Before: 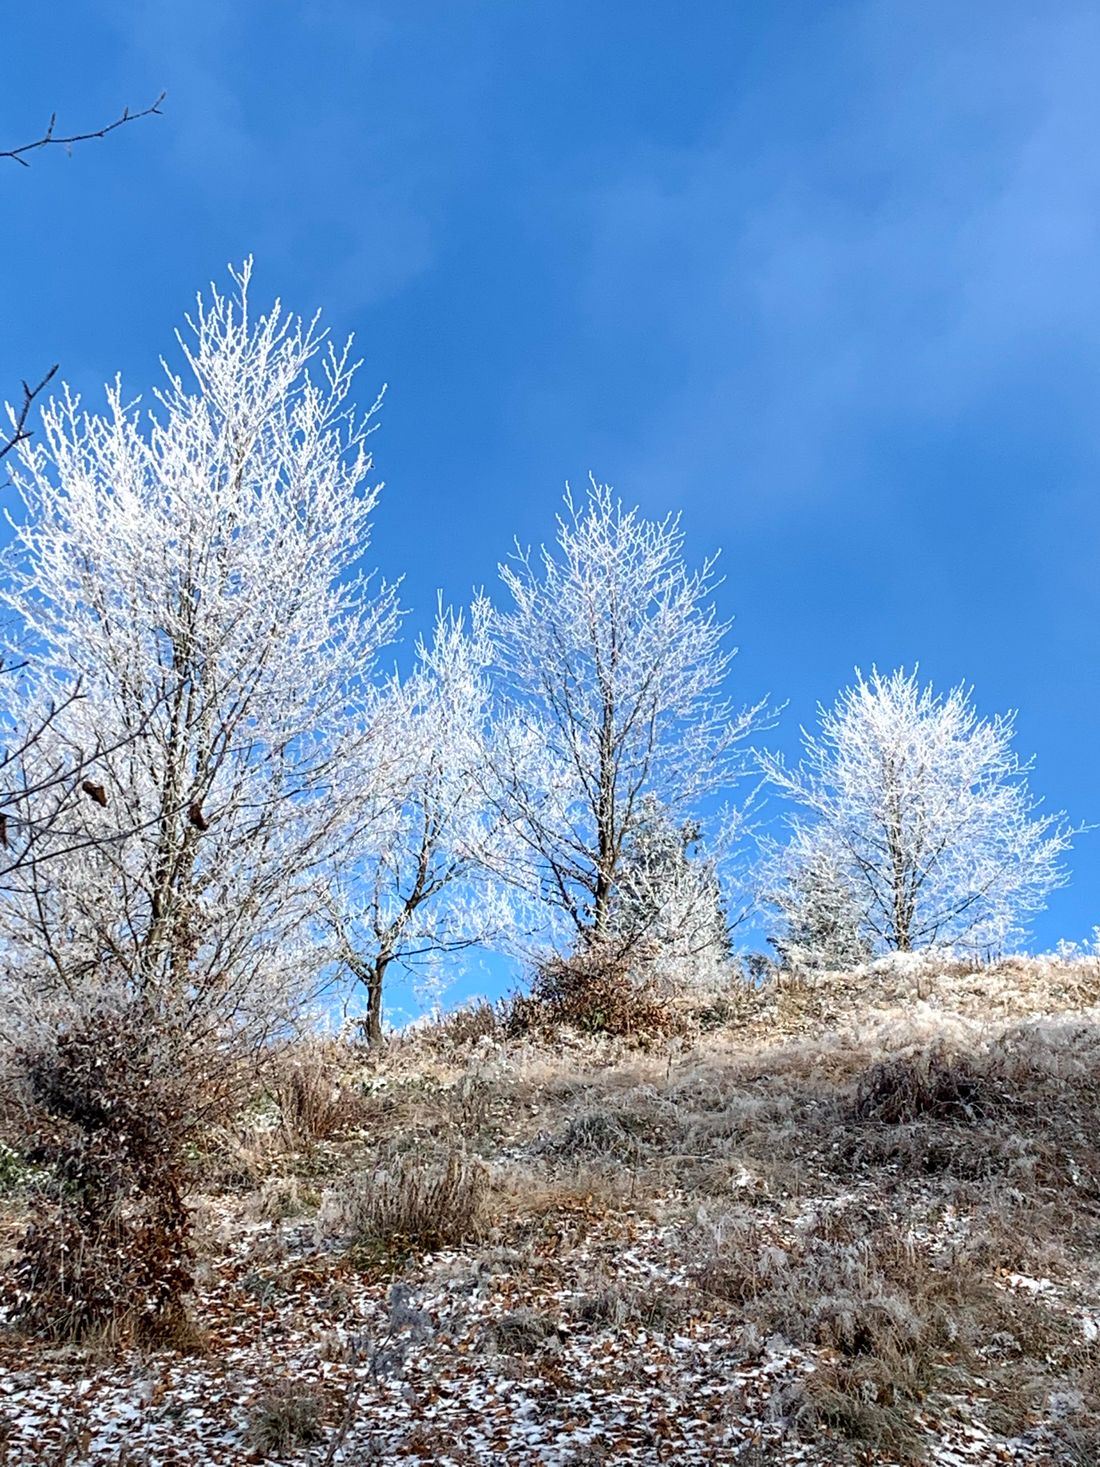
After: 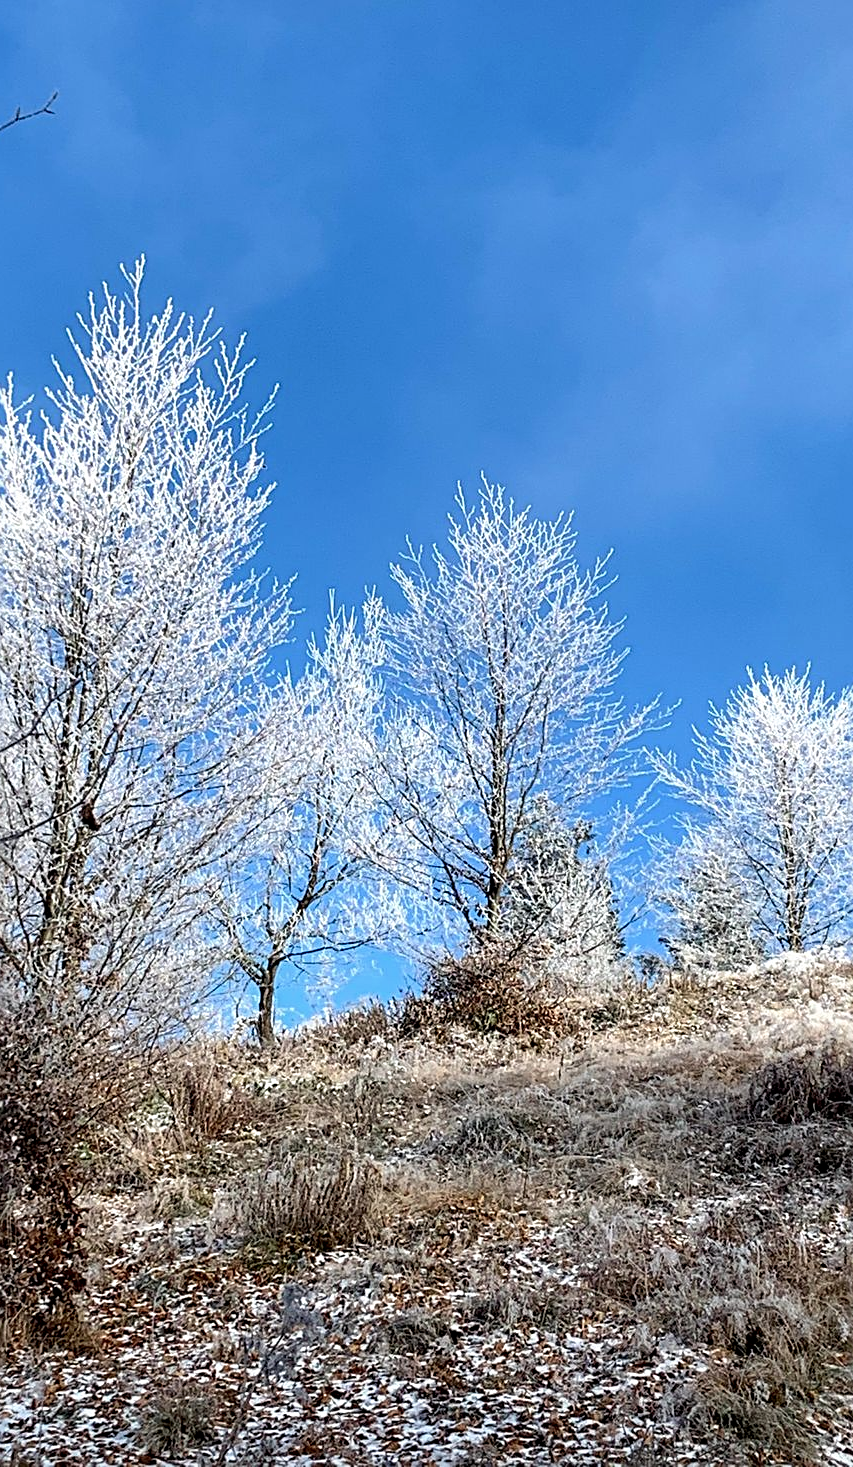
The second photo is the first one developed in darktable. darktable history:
local contrast: highlights 63%, shadows 113%, detail 107%, midtone range 0.529
sharpen: on, module defaults
crop: left 9.887%, right 12.483%
